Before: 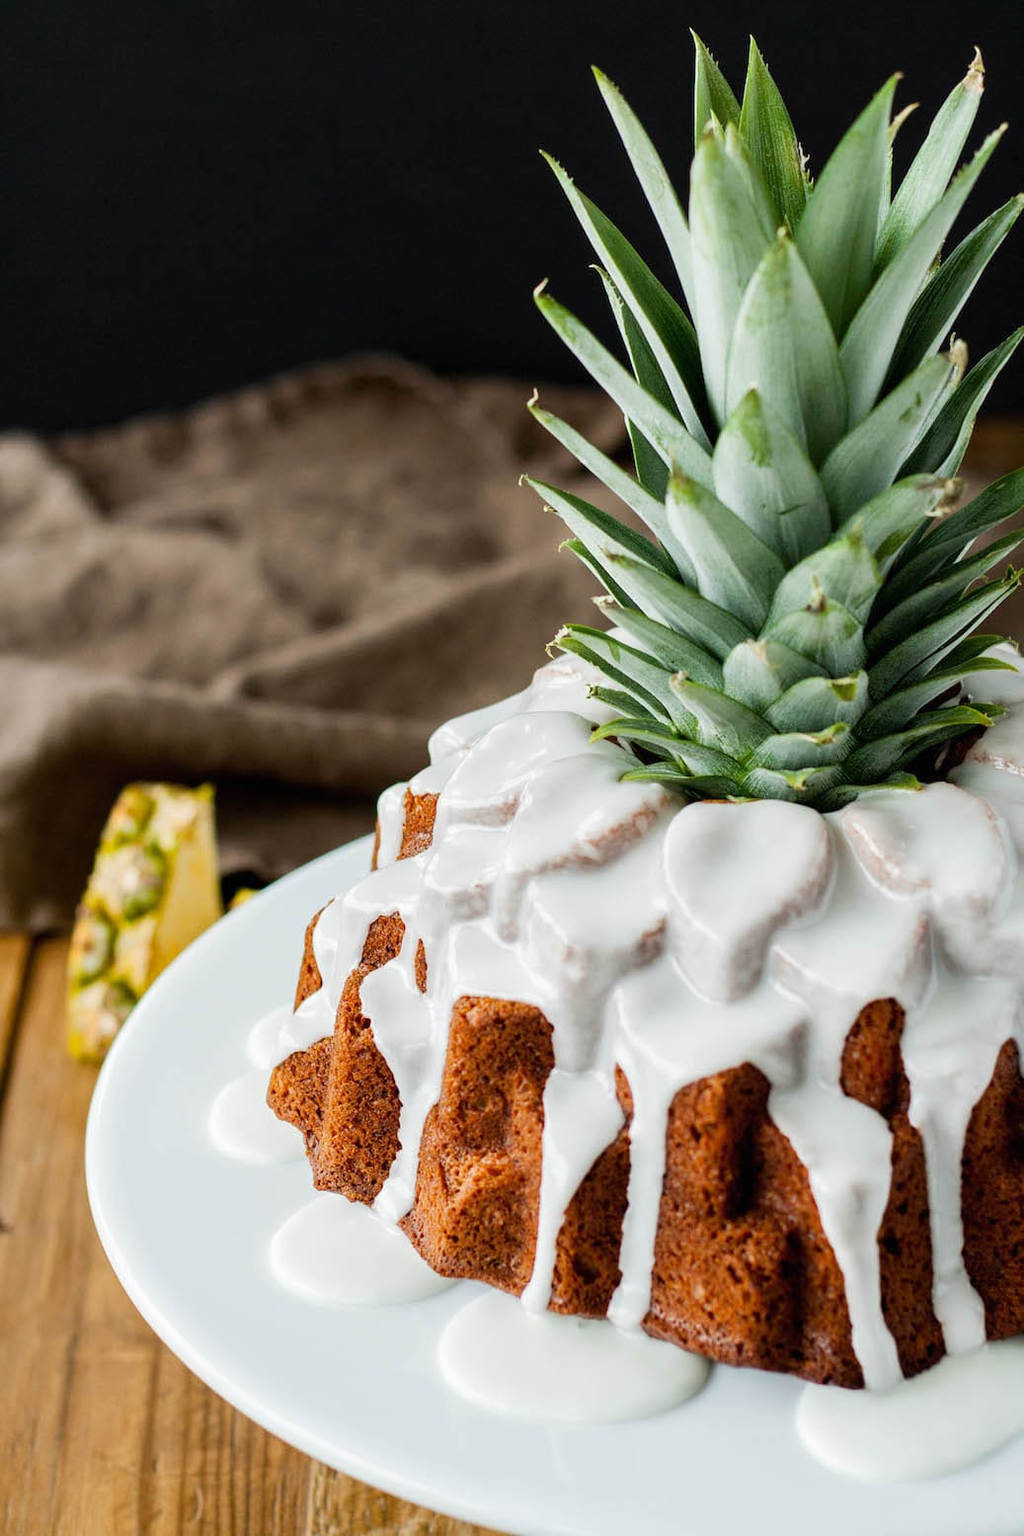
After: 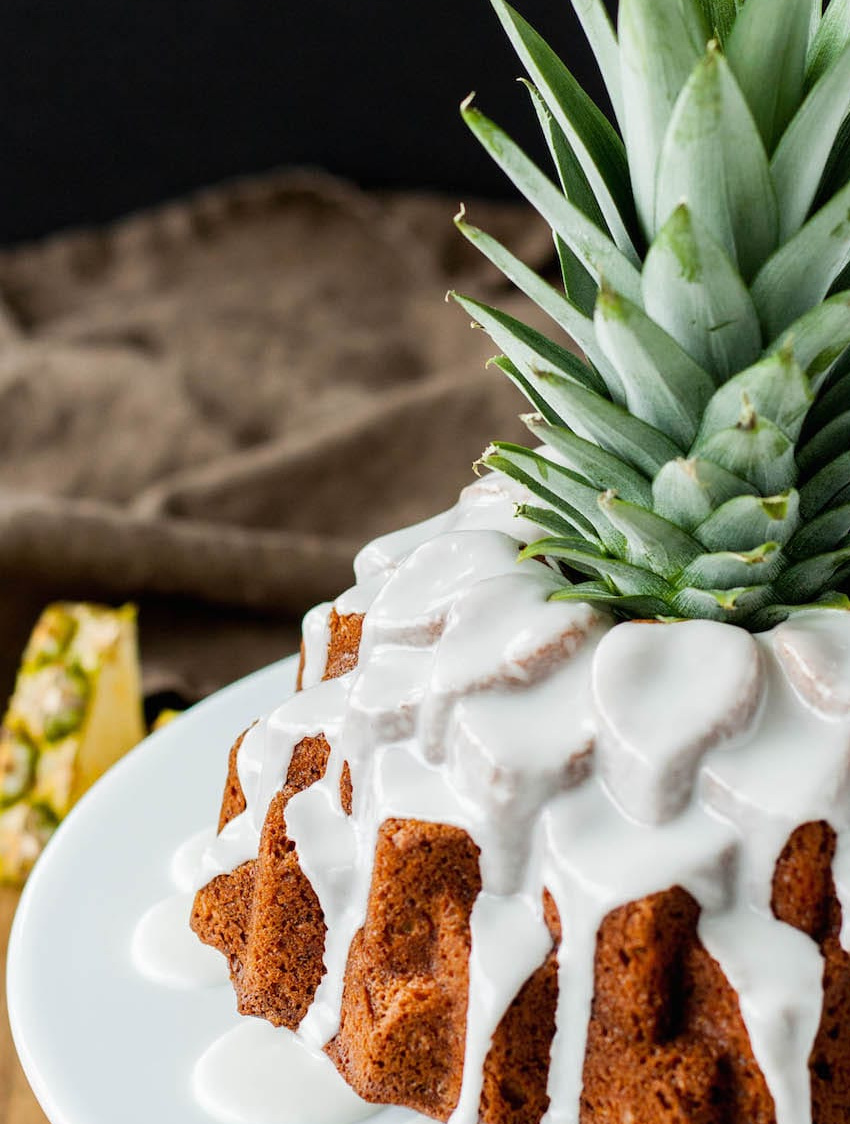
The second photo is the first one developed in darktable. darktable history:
crop: left 7.73%, top 12.267%, right 10.286%, bottom 15.411%
